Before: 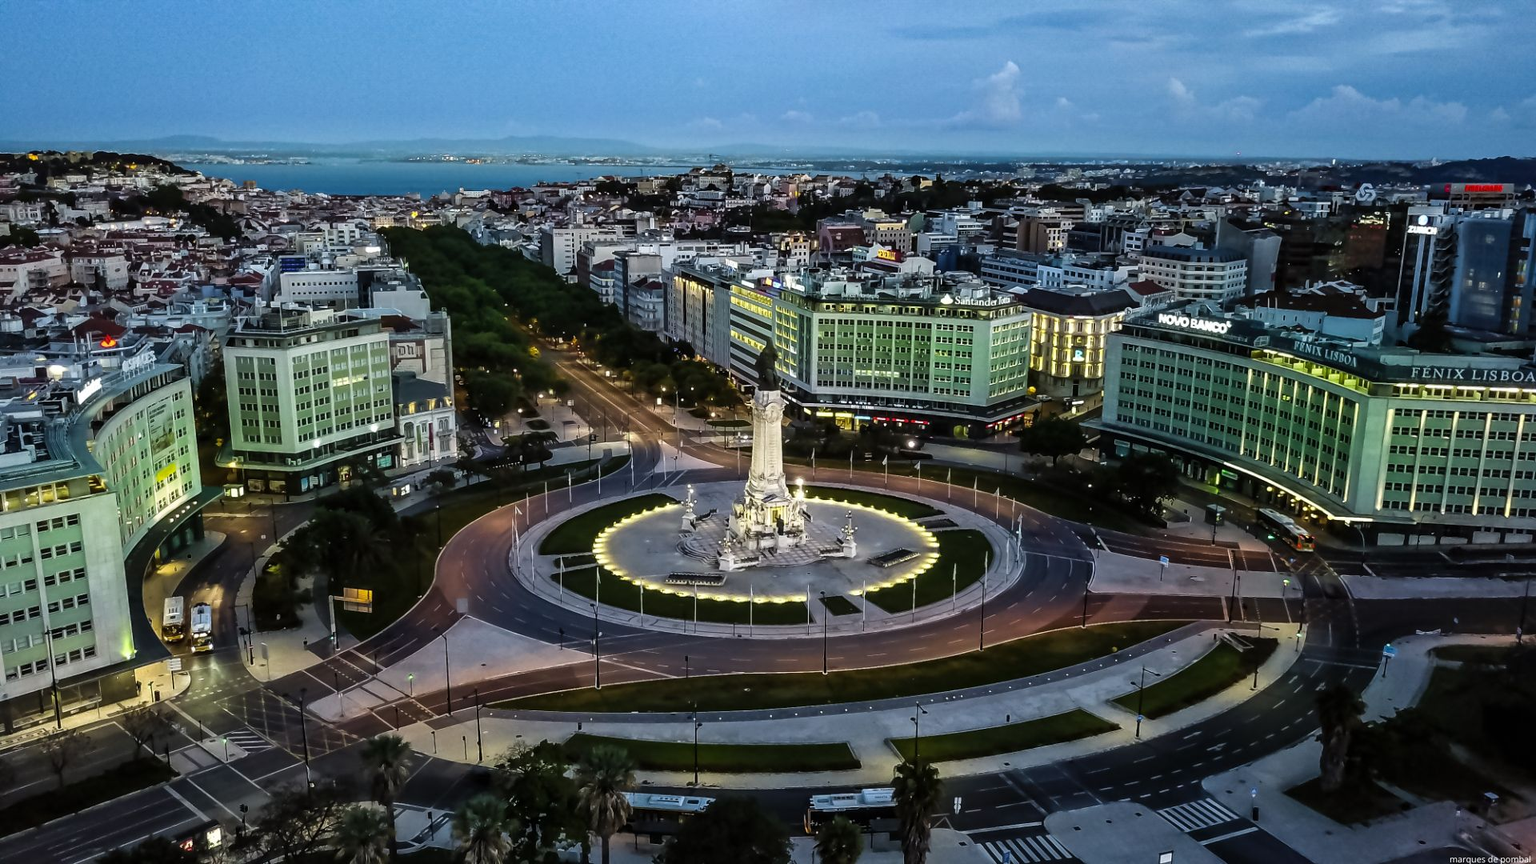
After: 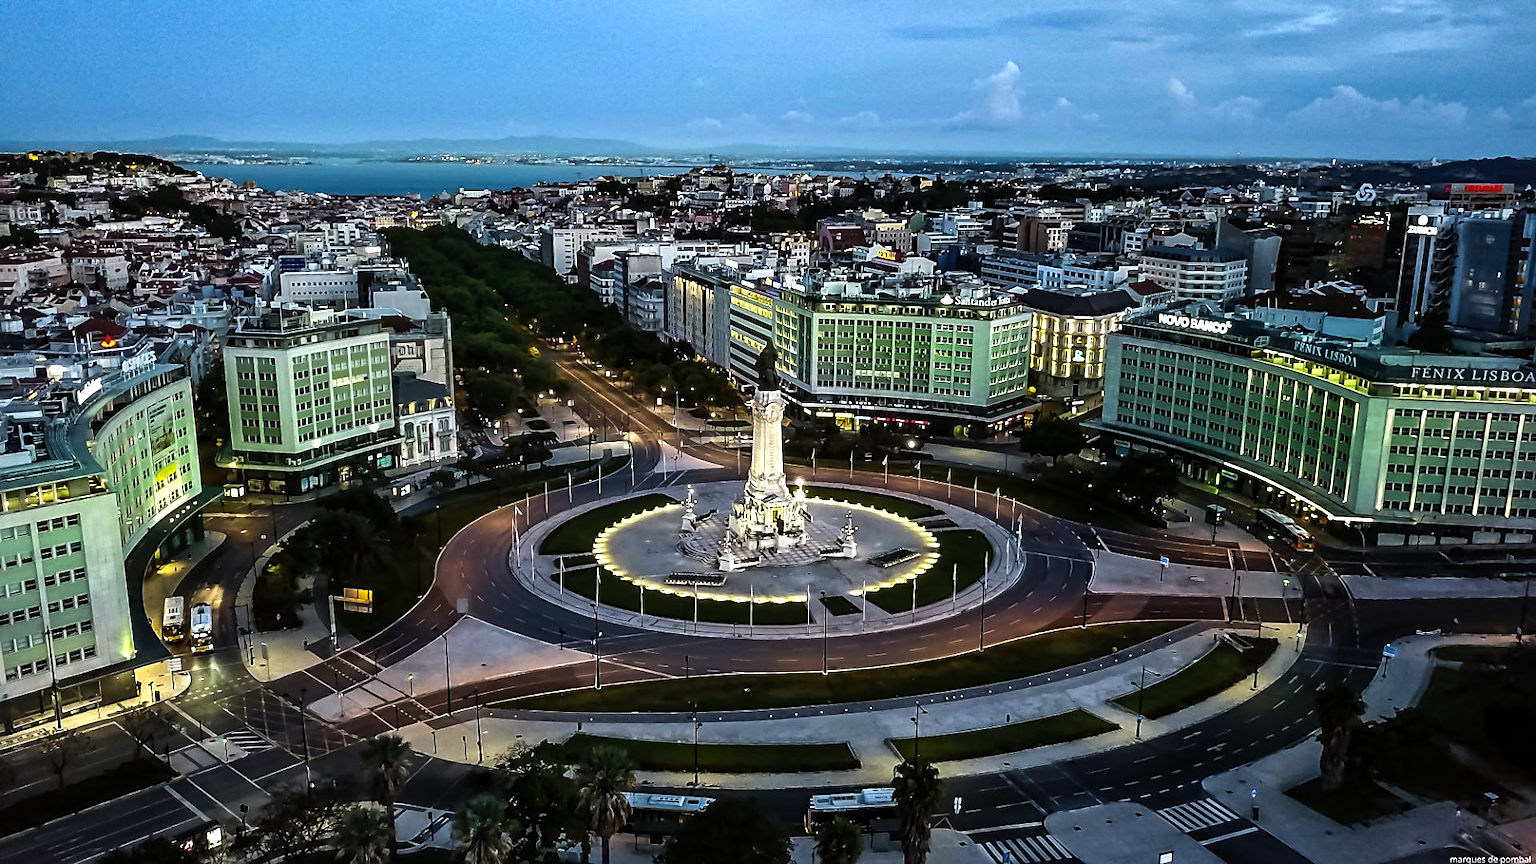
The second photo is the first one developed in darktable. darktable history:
sharpen: on, module defaults
color balance rgb: perceptual saturation grading › global saturation 0.277%, perceptual brilliance grading › highlights 12.795%, perceptual brilliance grading › mid-tones 8.887%, perceptual brilliance grading › shadows -16.857%, global vibrance 20%
